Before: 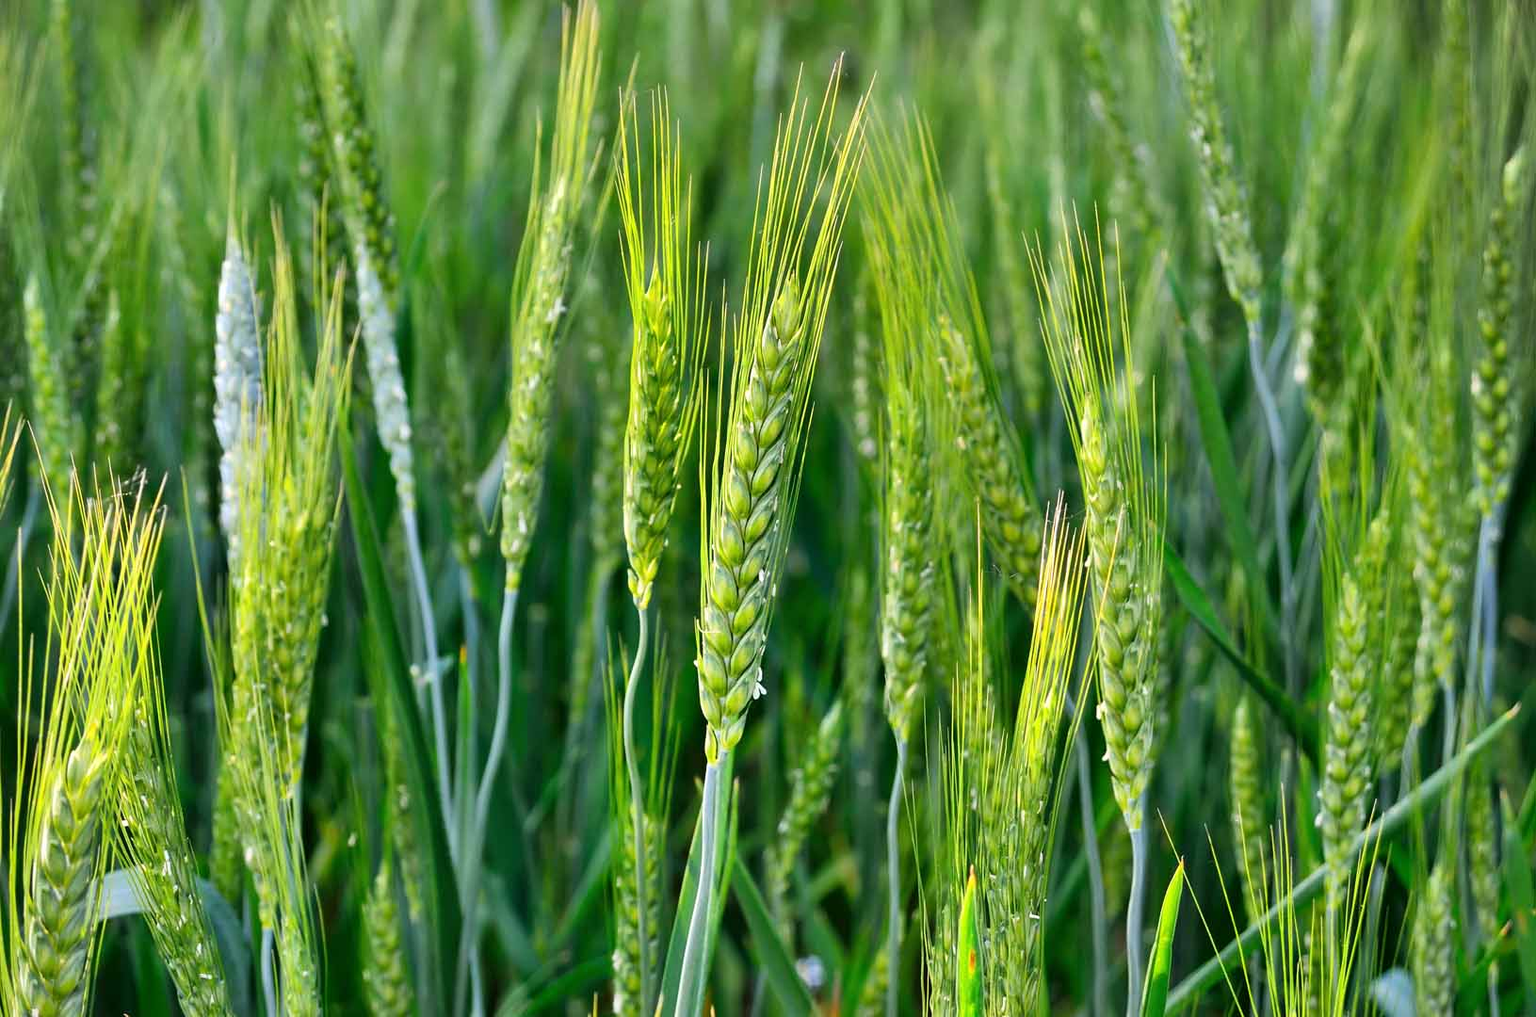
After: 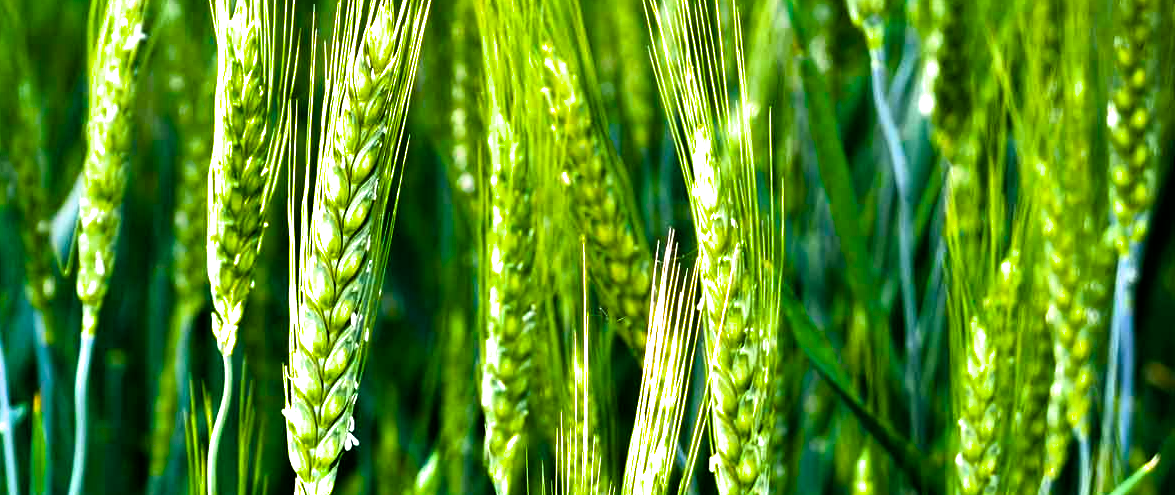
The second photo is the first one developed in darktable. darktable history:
color balance rgb: linear chroma grading › global chroma 9%, perceptual saturation grading › global saturation 36%, perceptual saturation grading › shadows 35%, perceptual brilliance grading › global brilliance 21.21%, perceptual brilliance grading › shadows -35%, global vibrance 21.21%
crop and rotate: left 27.938%, top 27.046%, bottom 27.046%
white balance: emerald 1
filmic rgb: white relative exposure 2.34 EV, hardness 6.59
